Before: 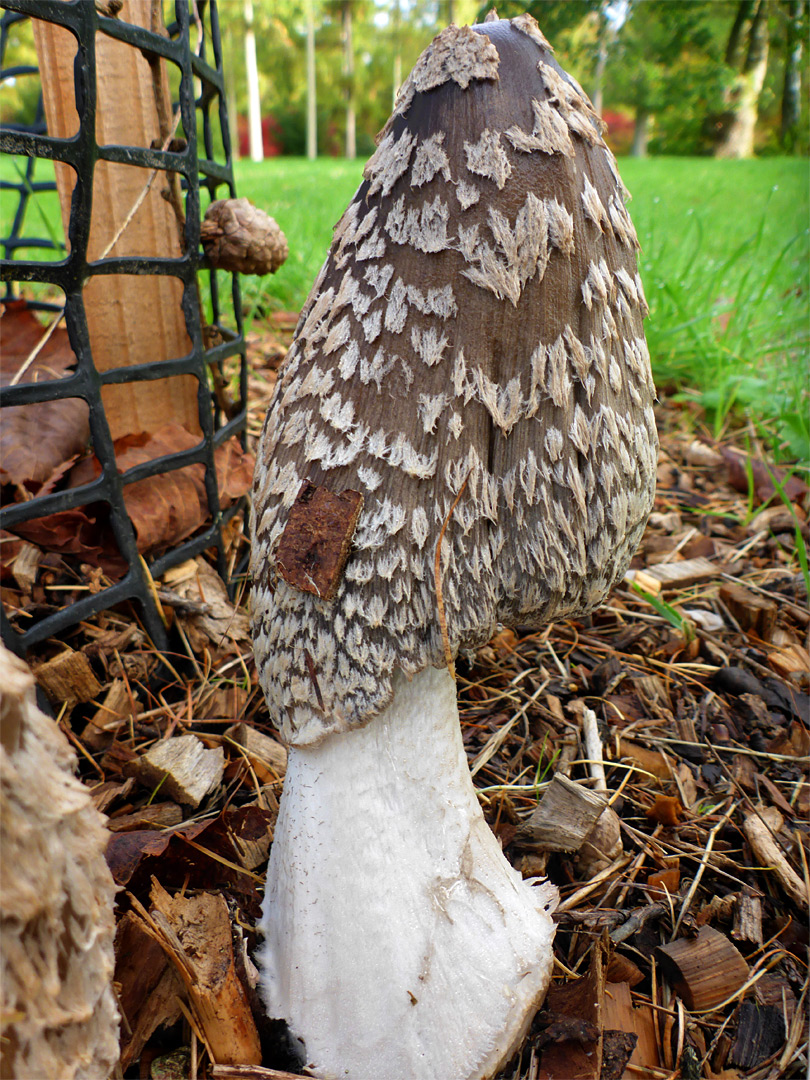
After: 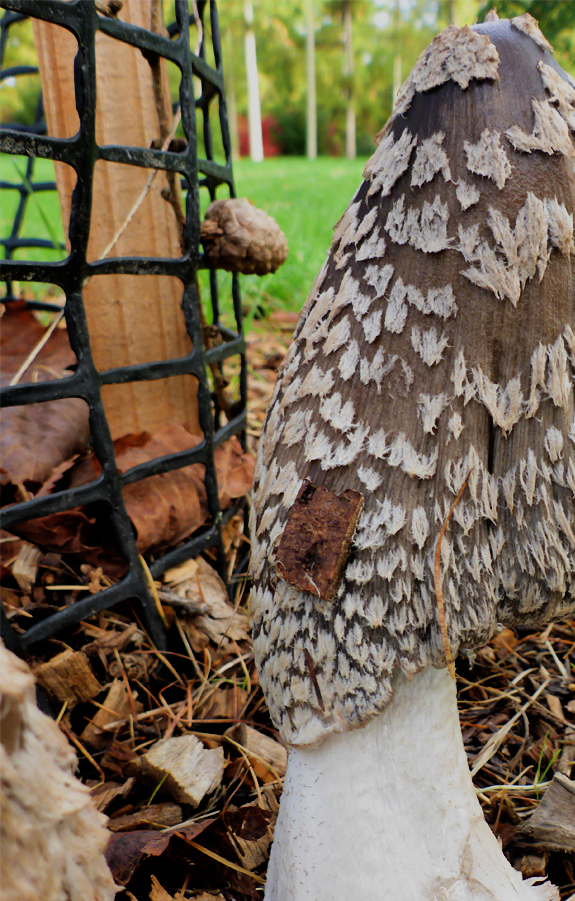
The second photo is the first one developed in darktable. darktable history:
crop: right 28.946%, bottom 16.551%
contrast equalizer: y [[0.5 ×4, 0.467, 0.376], [0.5 ×6], [0.5 ×6], [0 ×6], [0 ×6]]
filmic rgb: black relative exposure -7.65 EV, white relative exposure 4.56 EV, hardness 3.61, contrast 1.06
